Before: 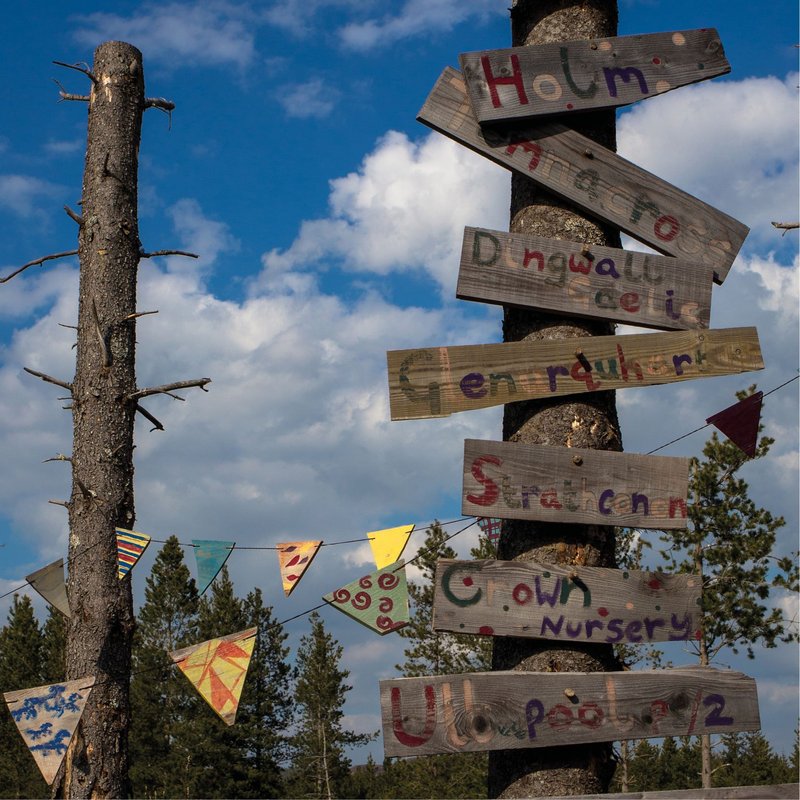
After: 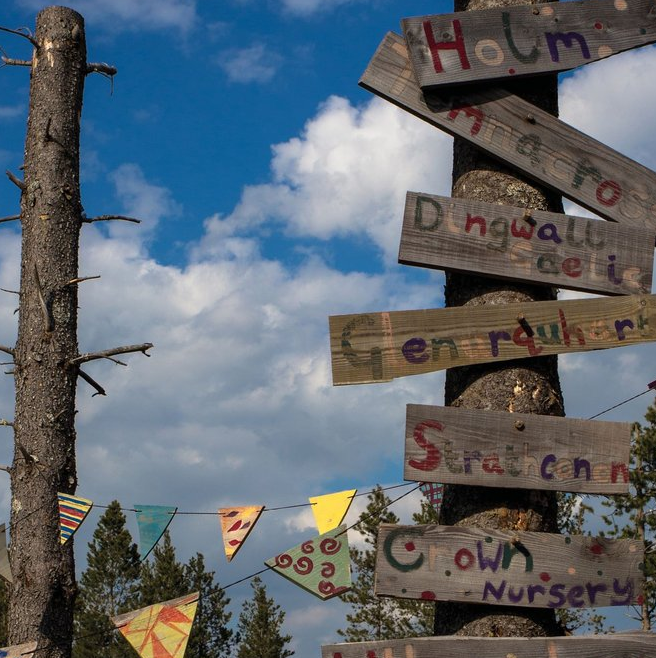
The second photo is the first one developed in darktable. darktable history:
crop and rotate: left 7.421%, top 4.476%, right 10.515%, bottom 13.249%
